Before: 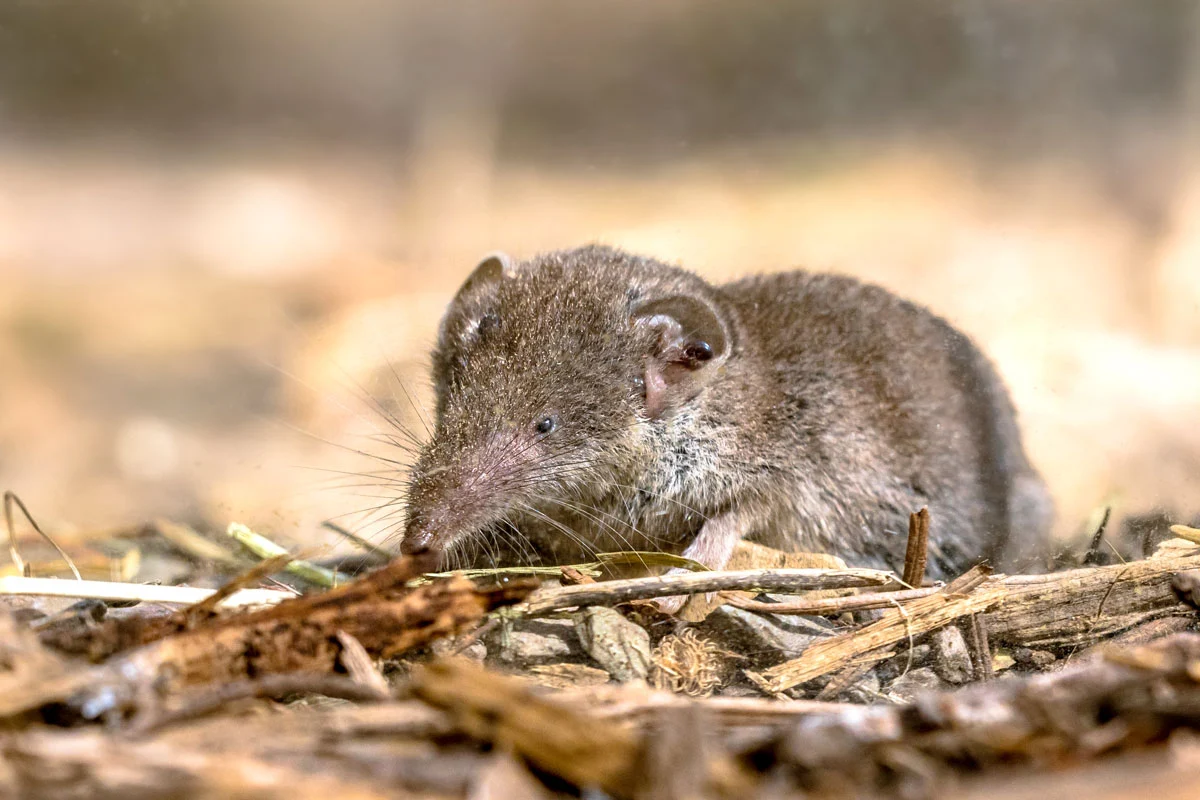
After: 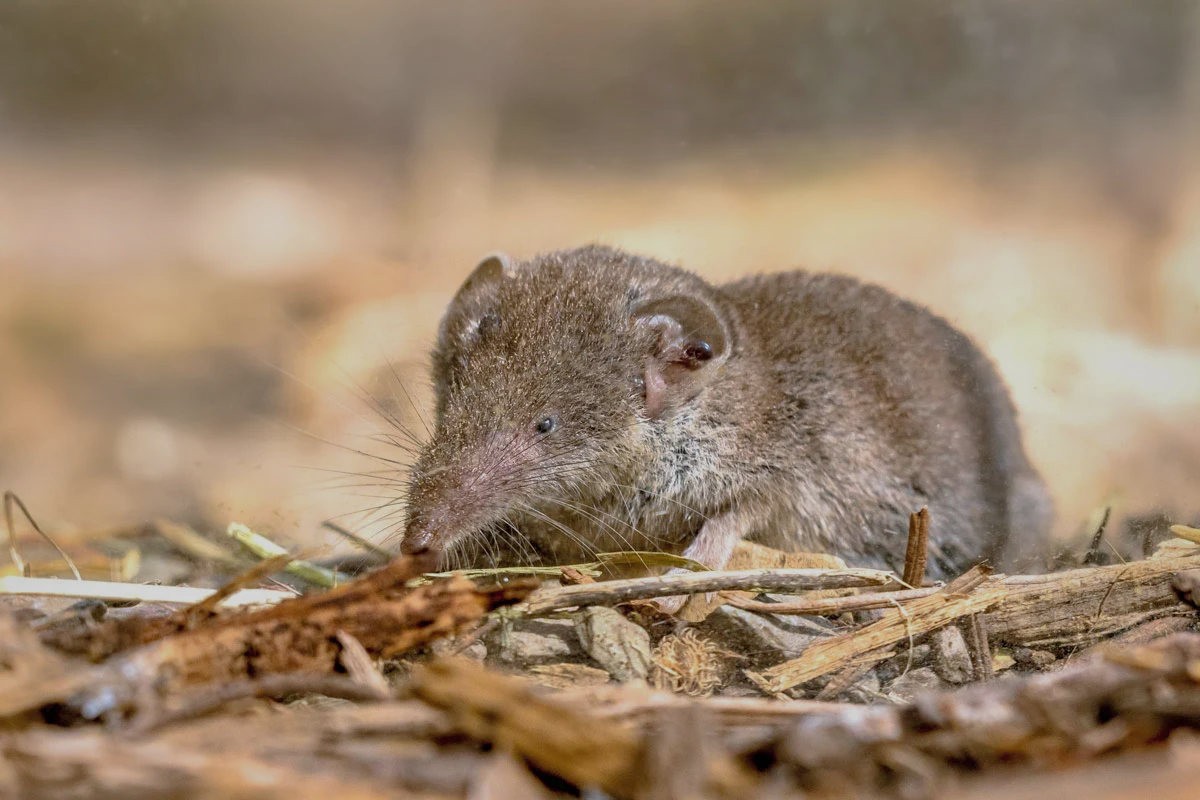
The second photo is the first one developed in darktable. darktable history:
tone equalizer: -8 EV 0.25 EV, -7 EV 0.417 EV, -6 EV 0.417 EV, -5 EV 0.25 EV, -3 EV -0.25 EV, -2 EV -0.417 EV, -1 EV -0.417 EV, +0 EV -0.25 EV, edges refinement/feathering 500, mask exposure compensation -1.57 EV, preserve details guided filter
shadows and highlights: shadows 40, highlights -60
contrast brightness saturation: saturation -0.05
